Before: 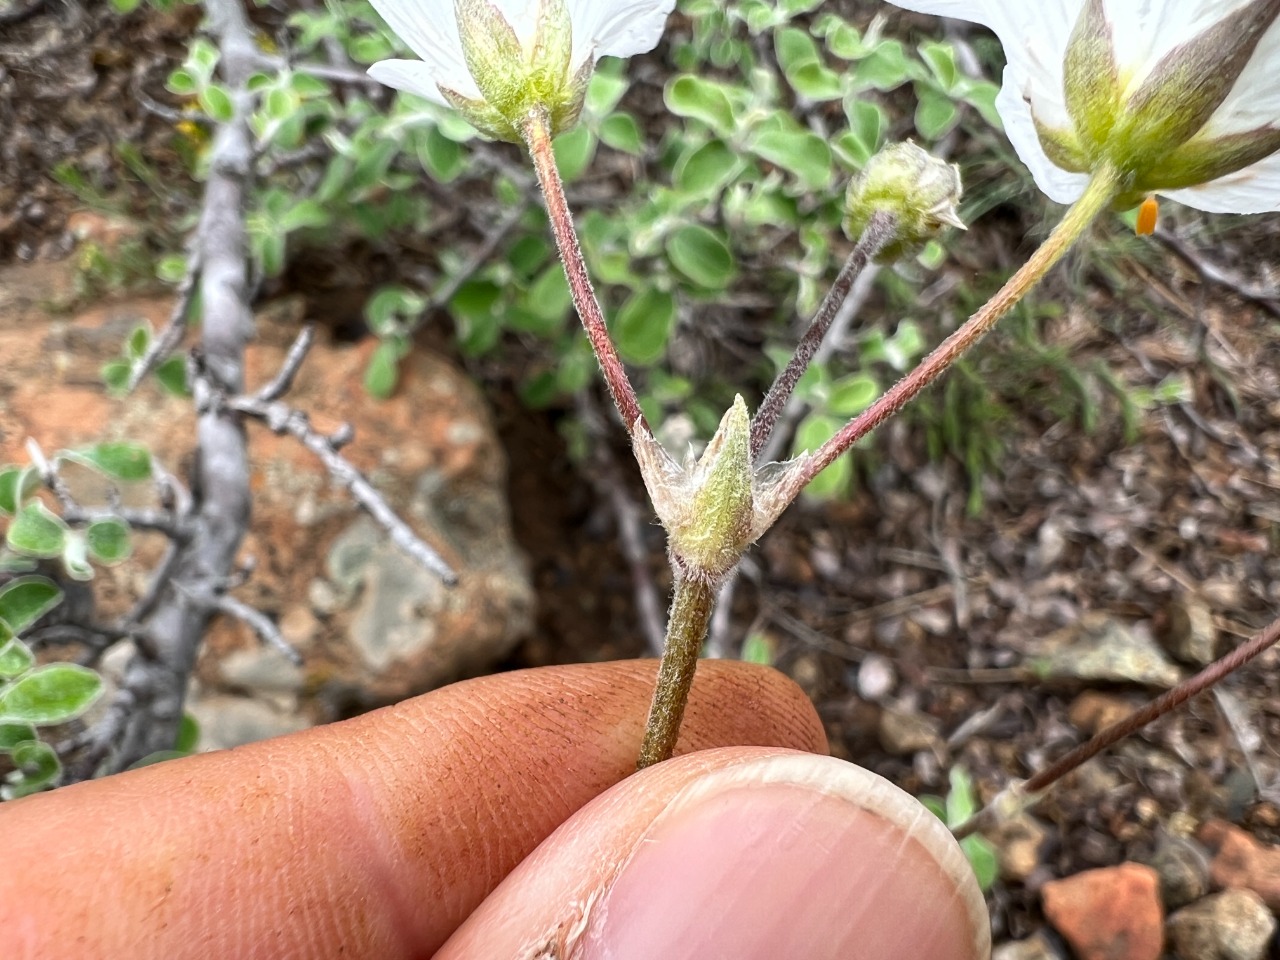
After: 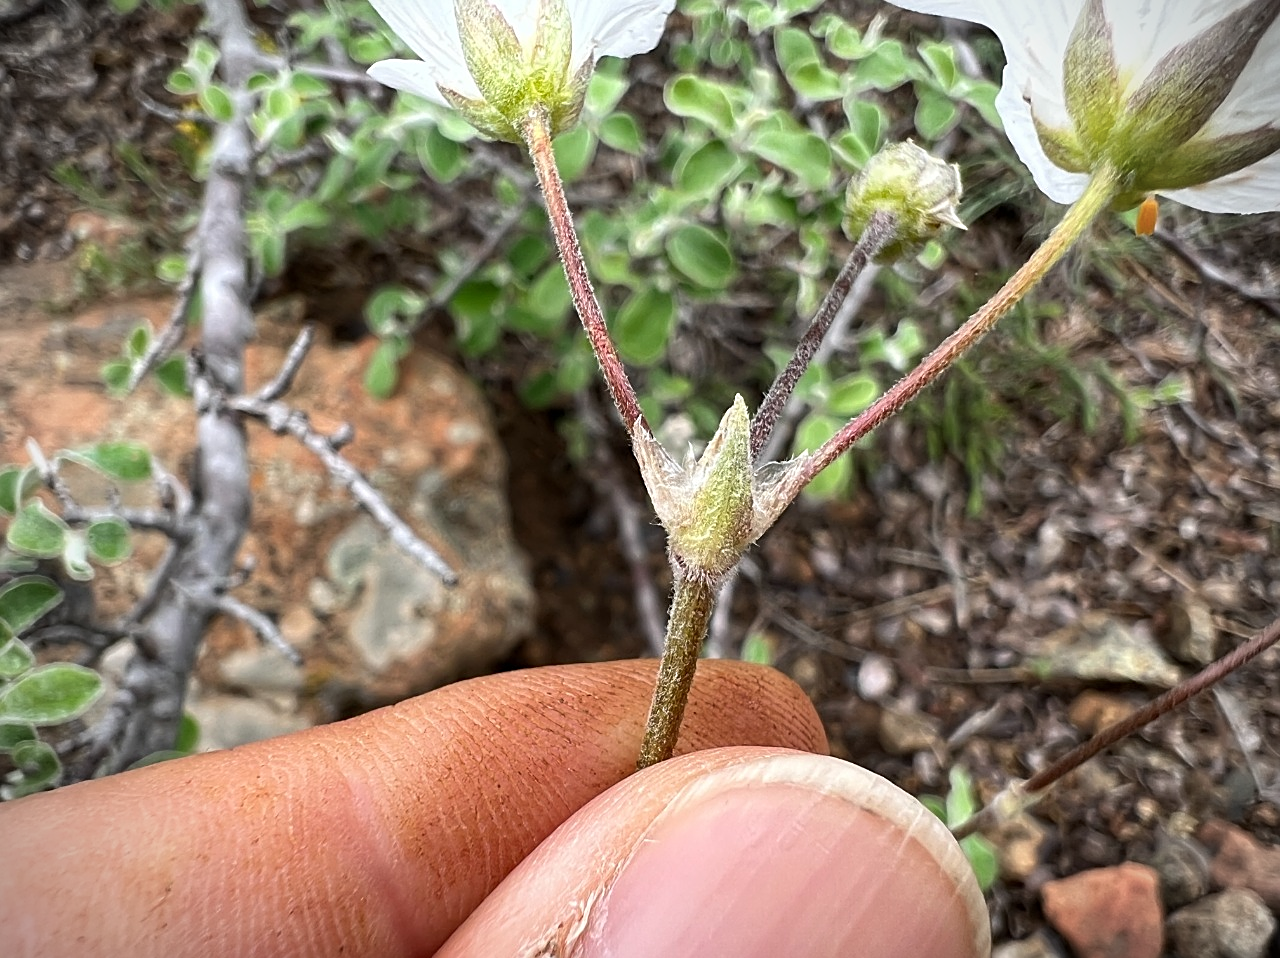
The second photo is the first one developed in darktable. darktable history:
vignetting: on, module defaults
sharpen: amount 0.491
crop: bottom 0.068%
